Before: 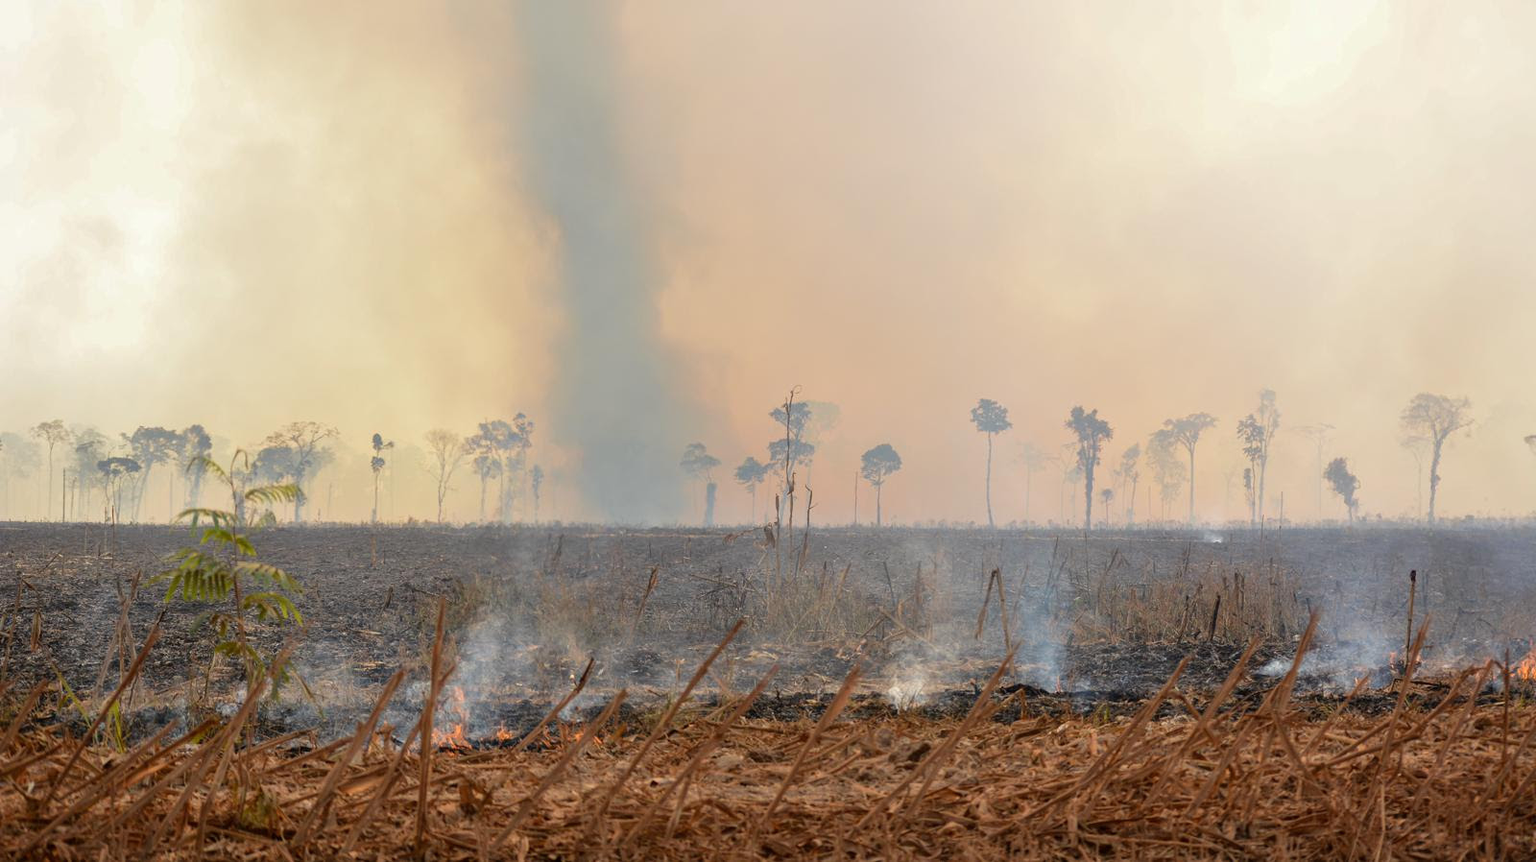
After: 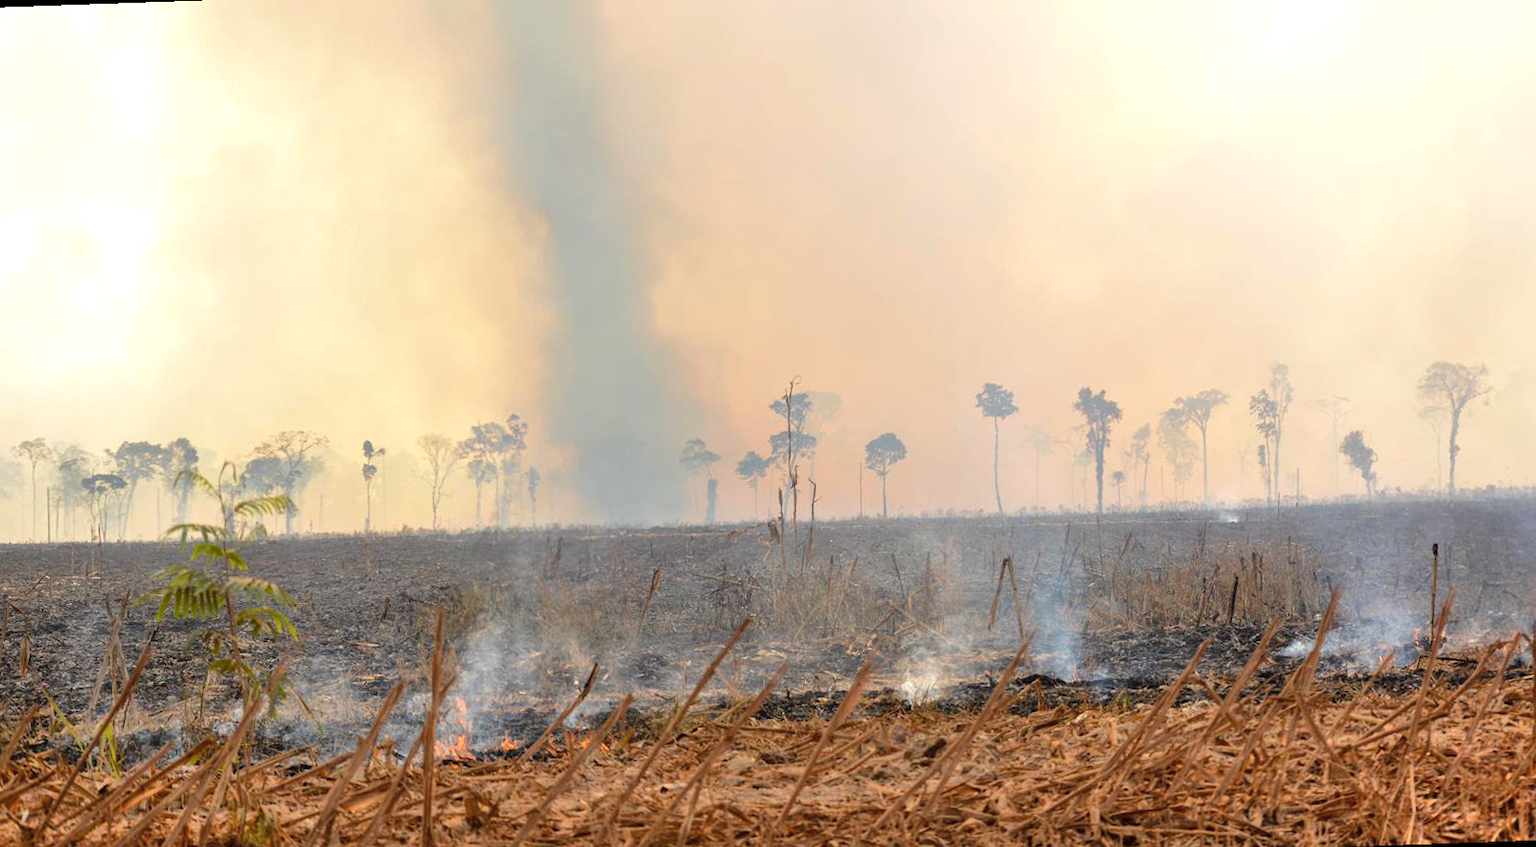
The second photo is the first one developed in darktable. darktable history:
rotate and perspective: rotation -2°, crop left 0.022, crop right 0.978, crop top 0.049, crop bottom 0.951
color balance rgb: perceptual saturation grading › global saturation 10%, global vibrance 10%
shadows and highlights: radius 110.86, shadows 51.09, white point adjustment 9.16, highlights -4.17, highlights color adjustment 32.2%, soften with gaussian
